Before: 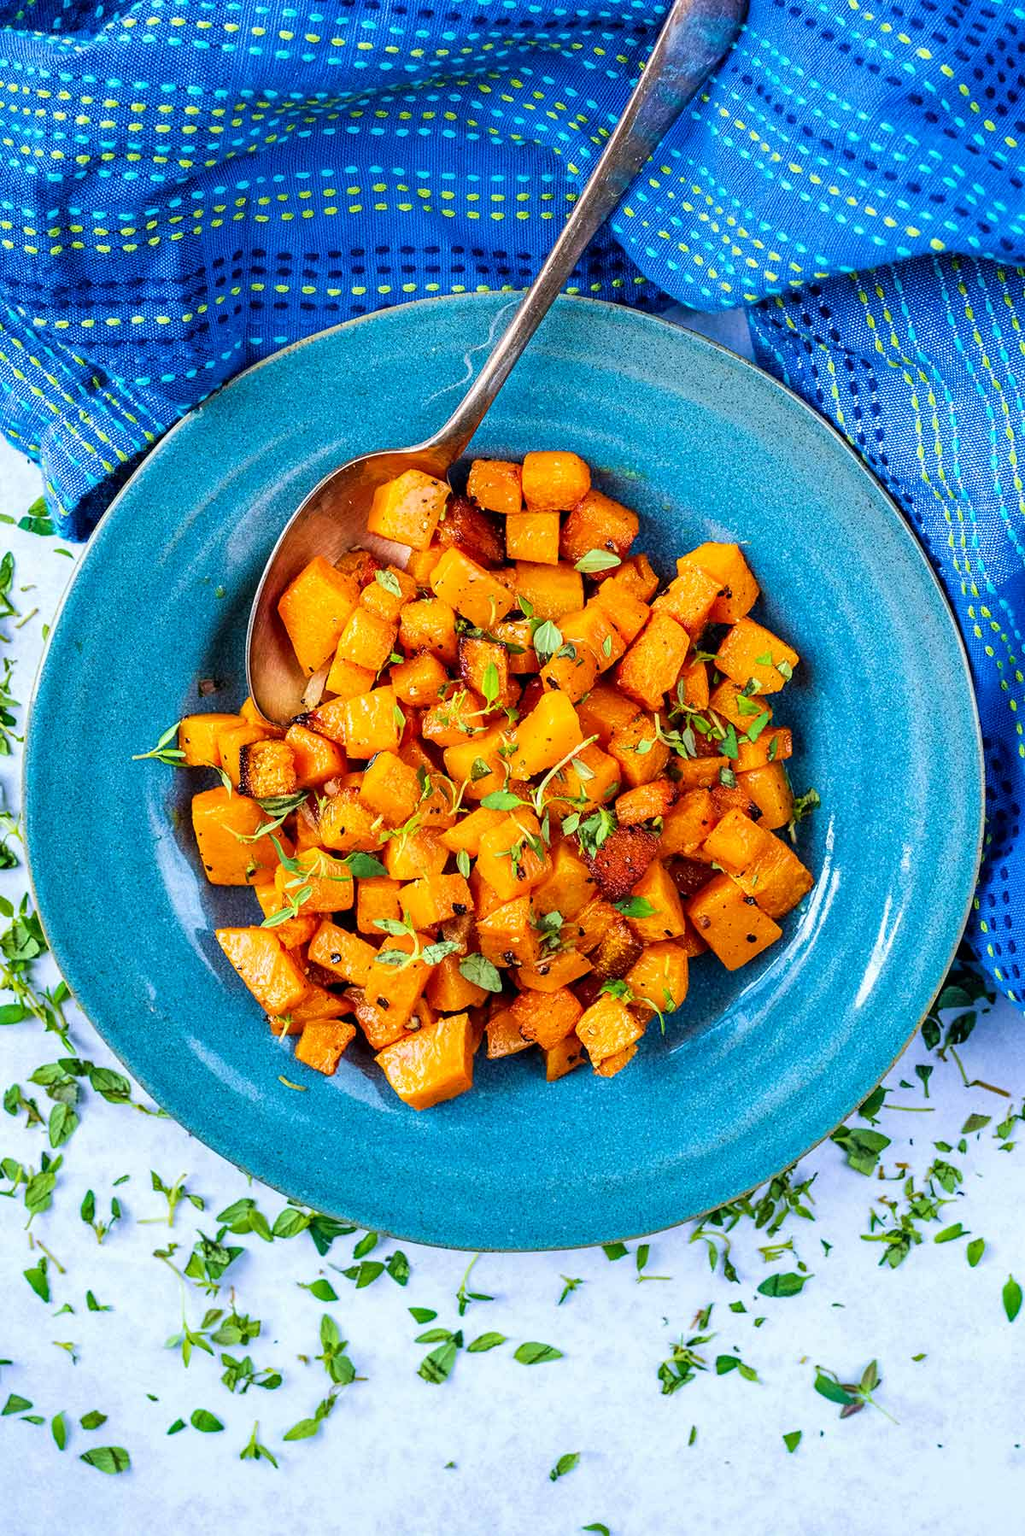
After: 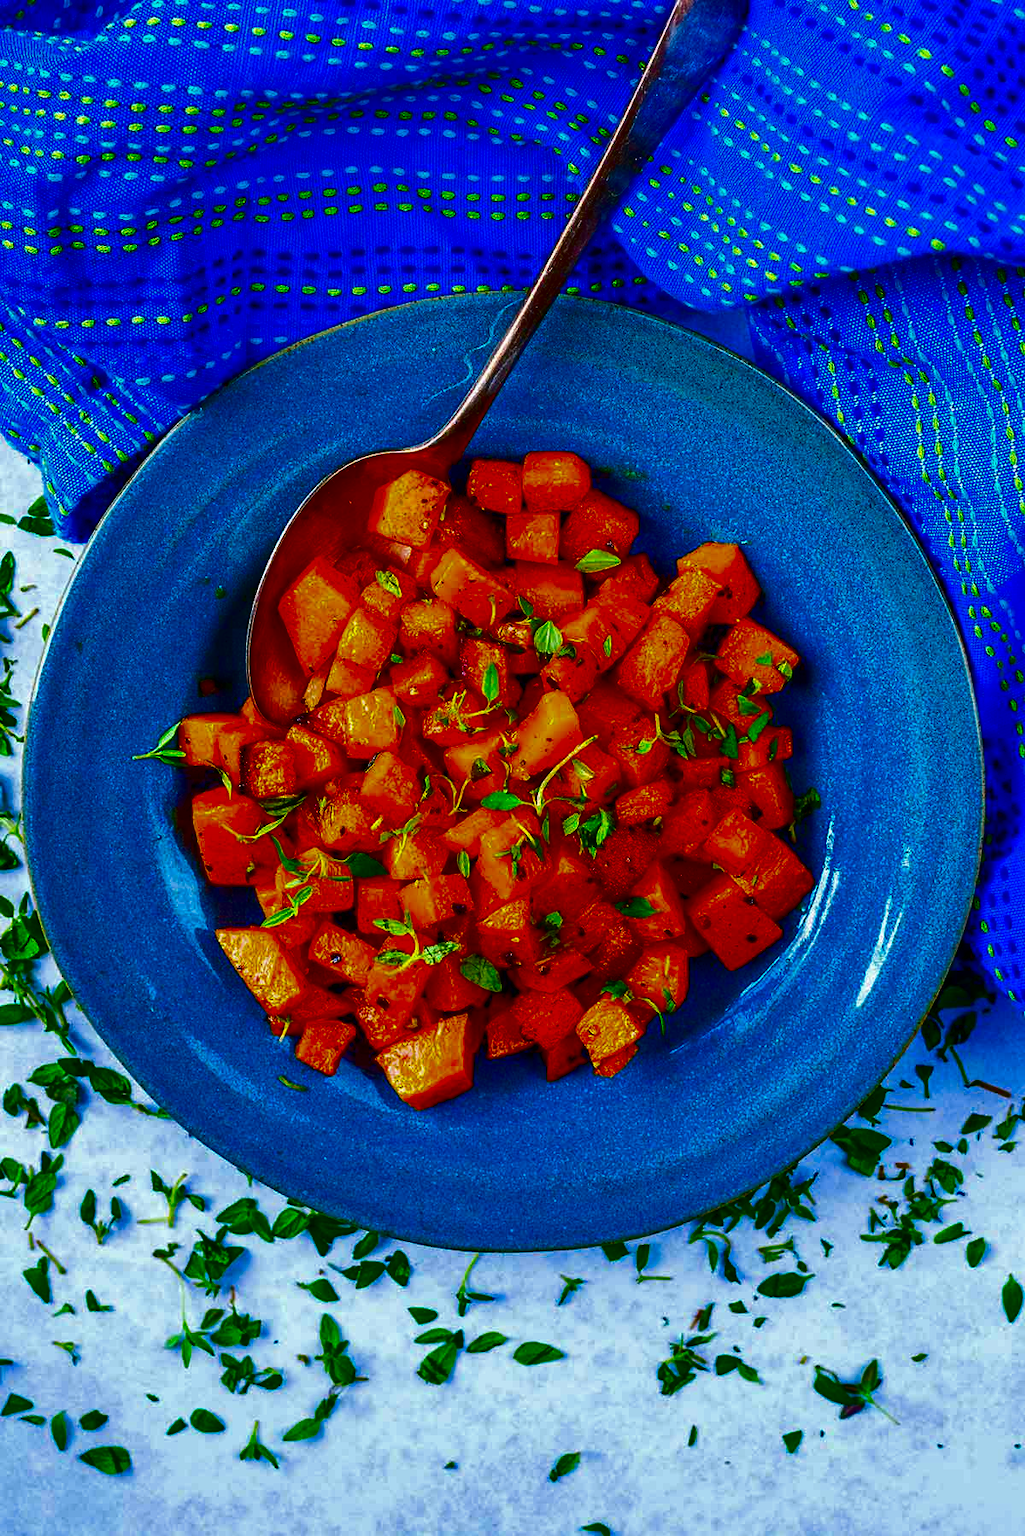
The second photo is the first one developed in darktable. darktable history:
contrast brightness saturation: brightness -0.983, saturation 0.988
